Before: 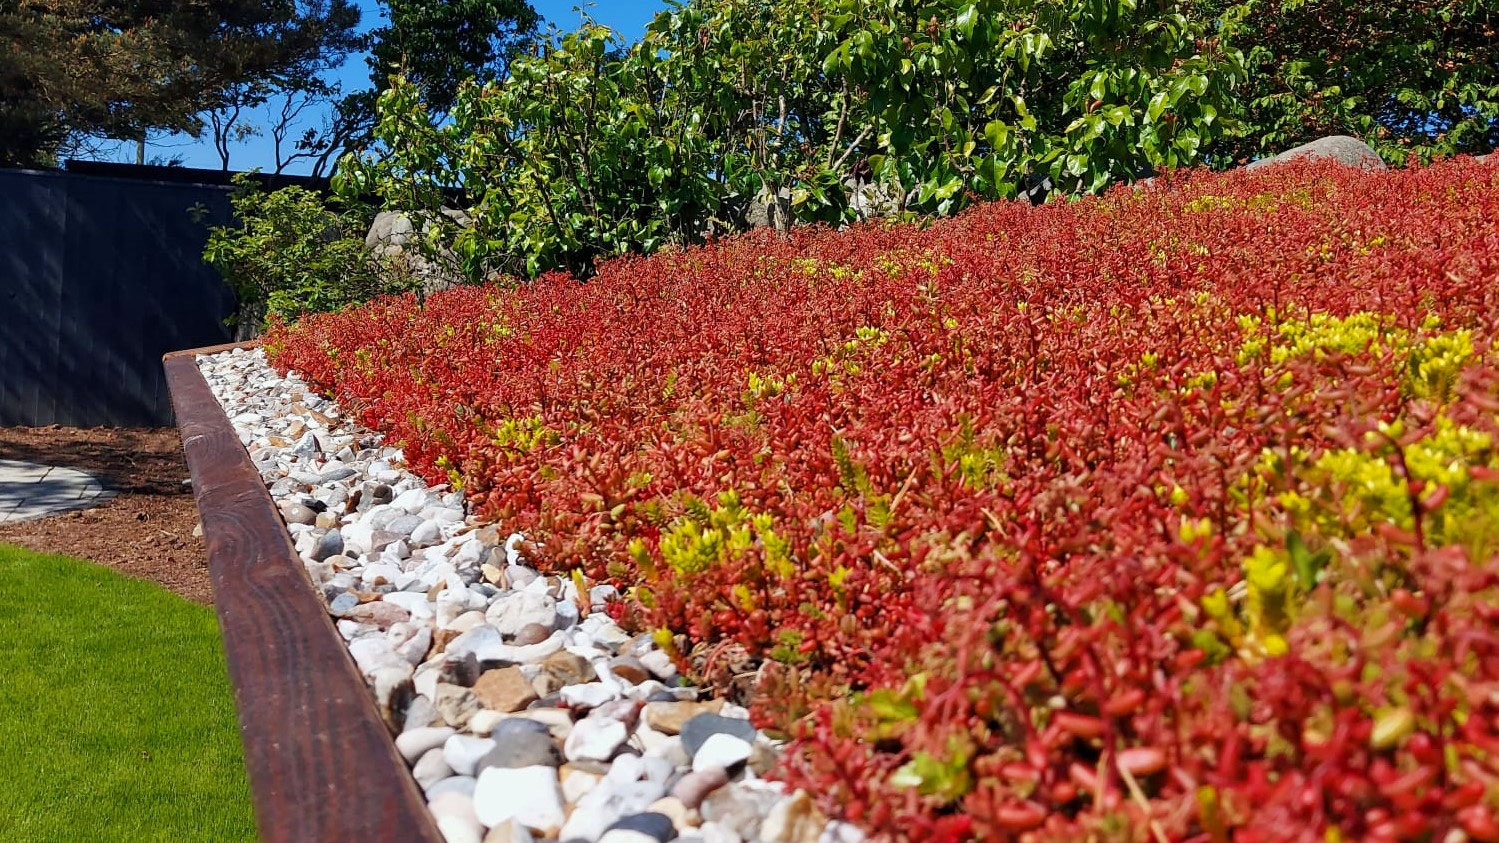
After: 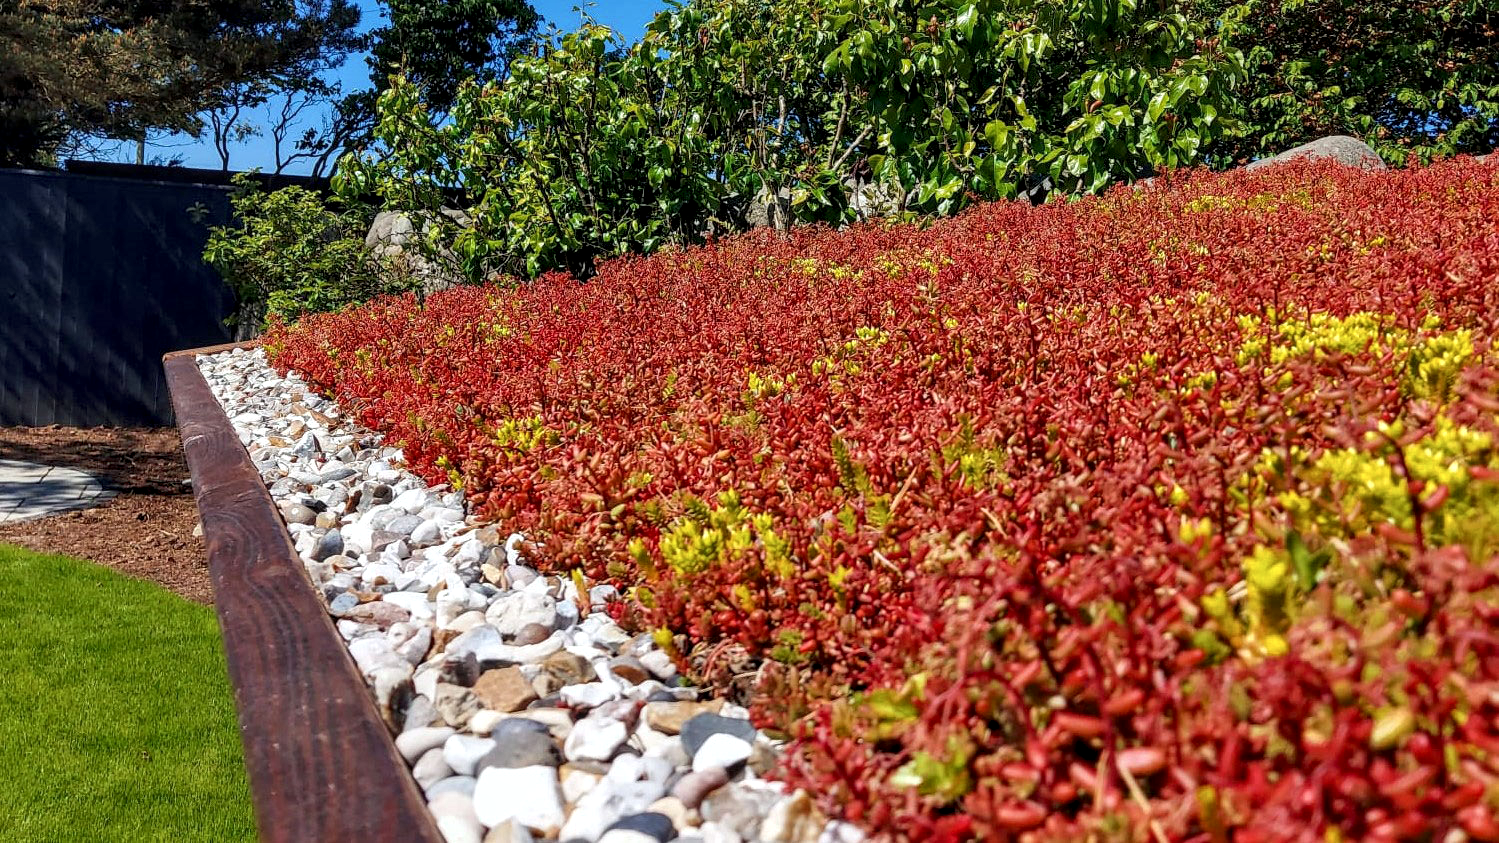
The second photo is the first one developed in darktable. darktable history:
local contrast: detail 142%
